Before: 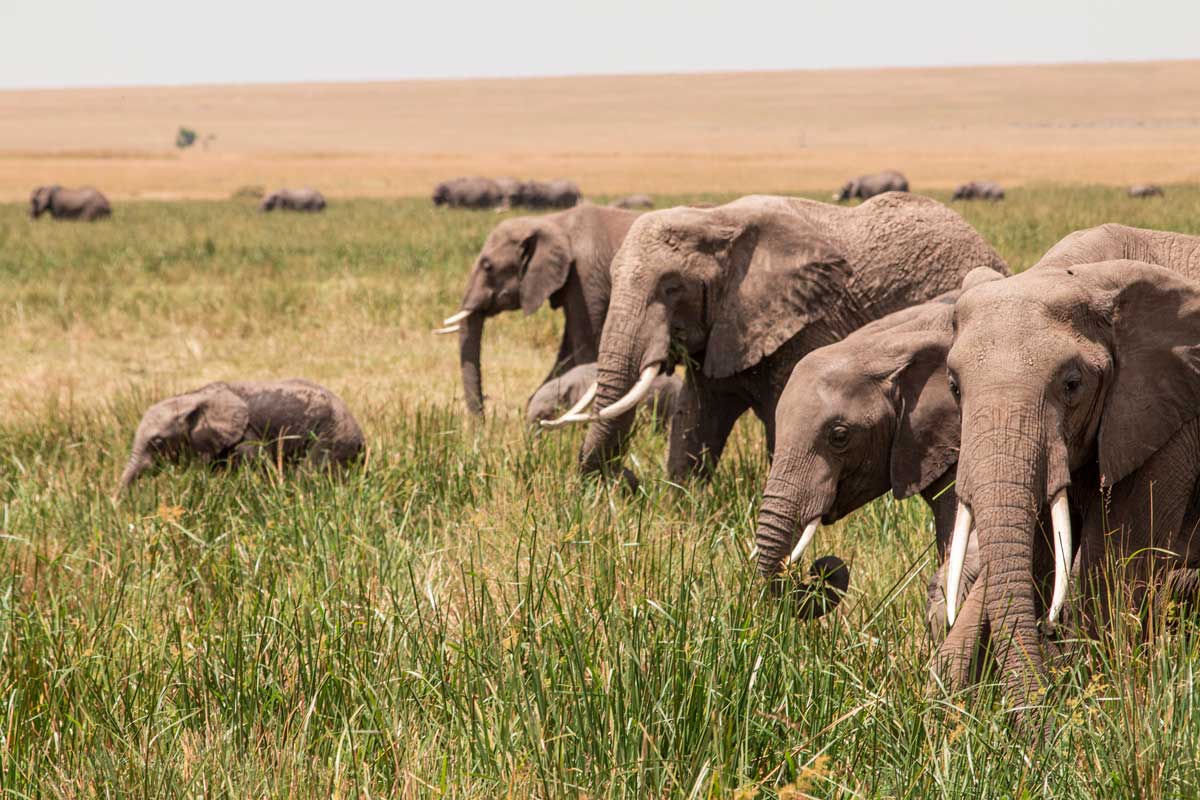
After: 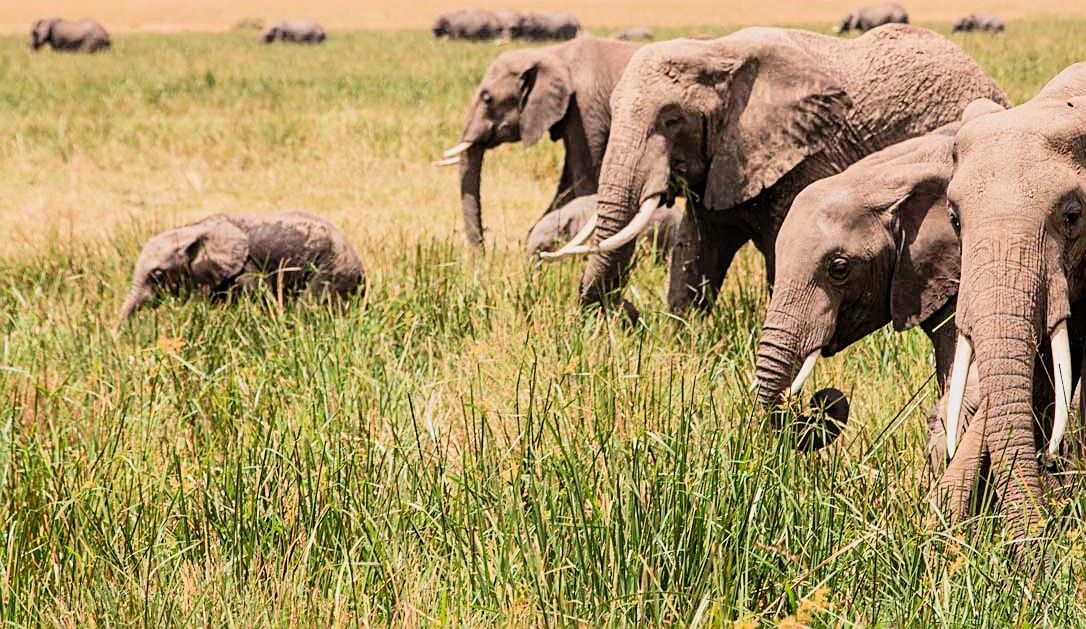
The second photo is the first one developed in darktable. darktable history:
crop: top 21.009%, right 9.436%, bottom 0.312%
filmic rgb: black relative exposure -7.65 EV, white relative exposure 4.56 EV, hardness 3.61
exposure: exposure 0.135 EV, compensate highlight preservation false
contrast brightness saturation: contrast 0.2, brightness 0.159, saturation 0.222
sharpen: on, module defaults
